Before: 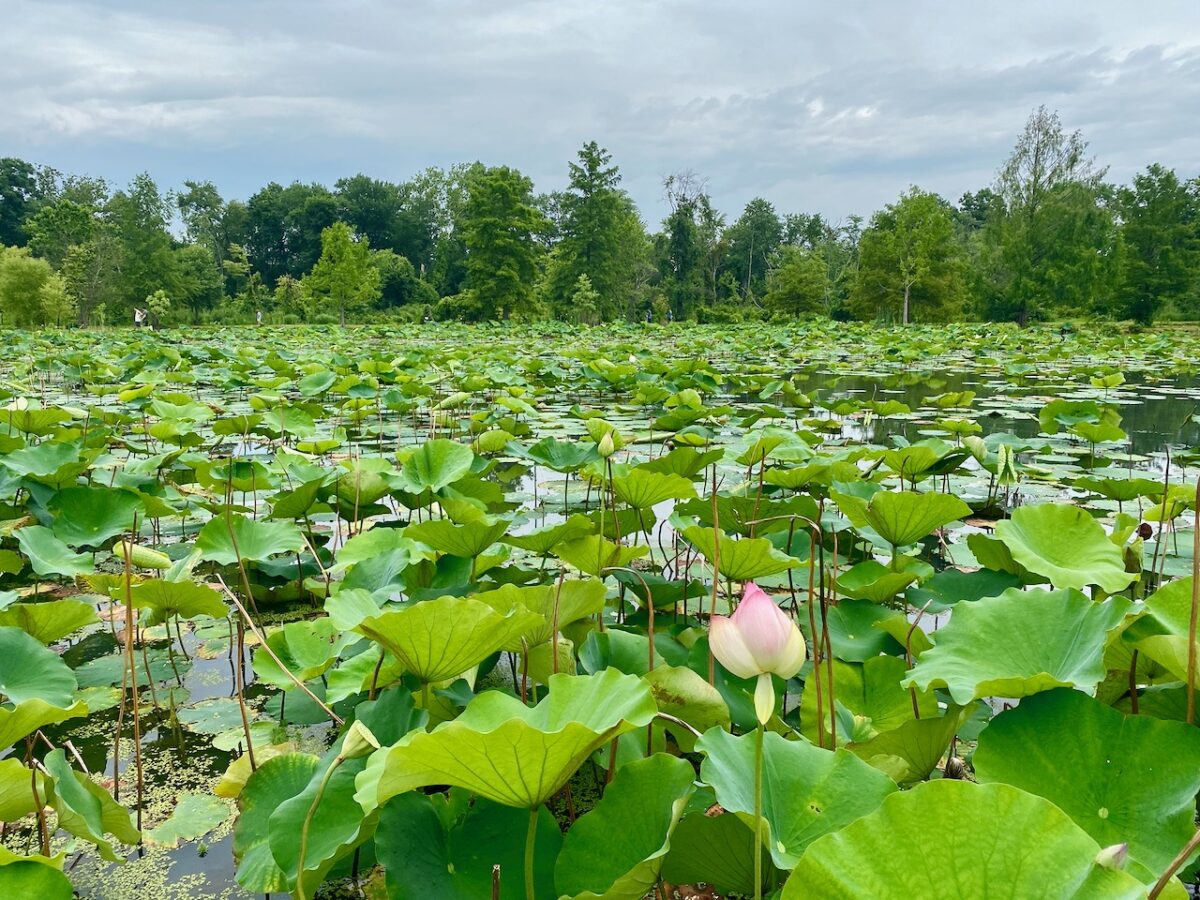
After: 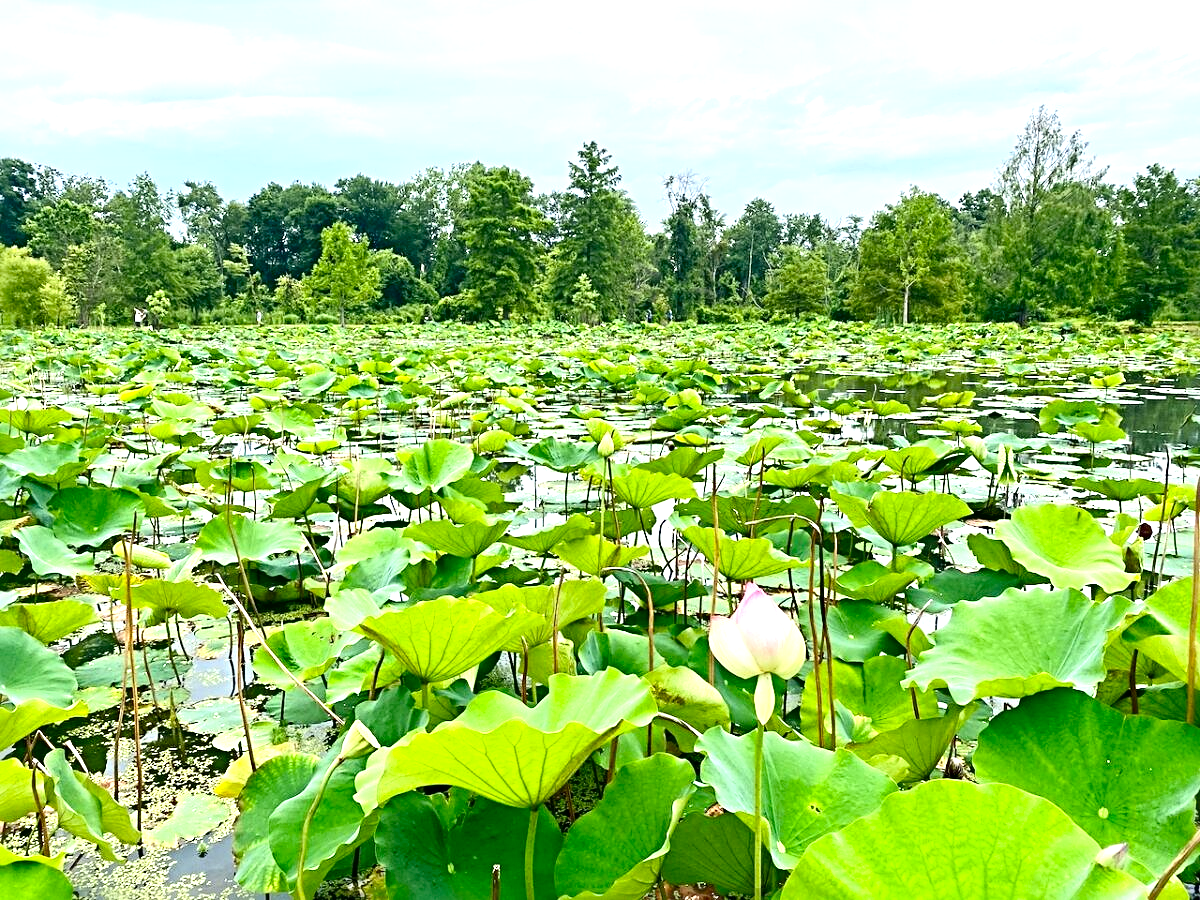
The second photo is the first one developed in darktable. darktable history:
sharpen: radius 4.883
exposure: black level correction 0, exposure 0.9 EV, compensate highlight preservation false
contrast brightness saturation: contrast 0.14
